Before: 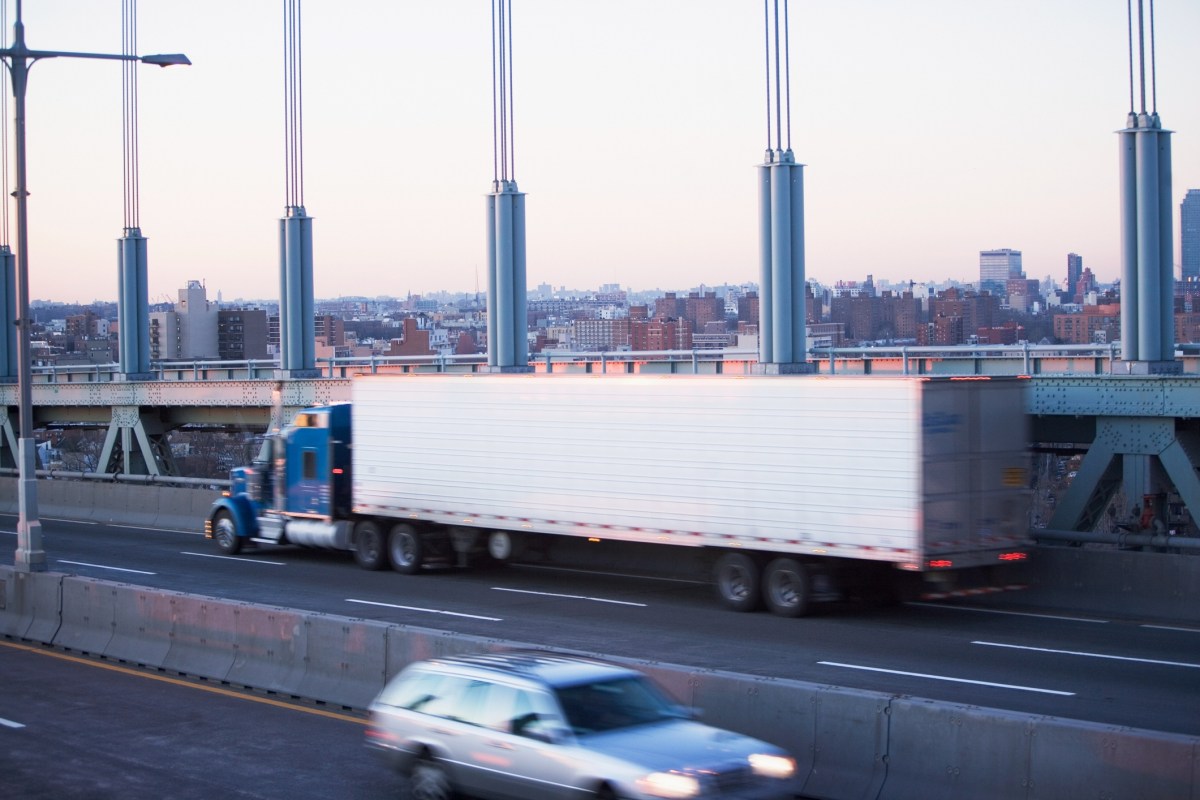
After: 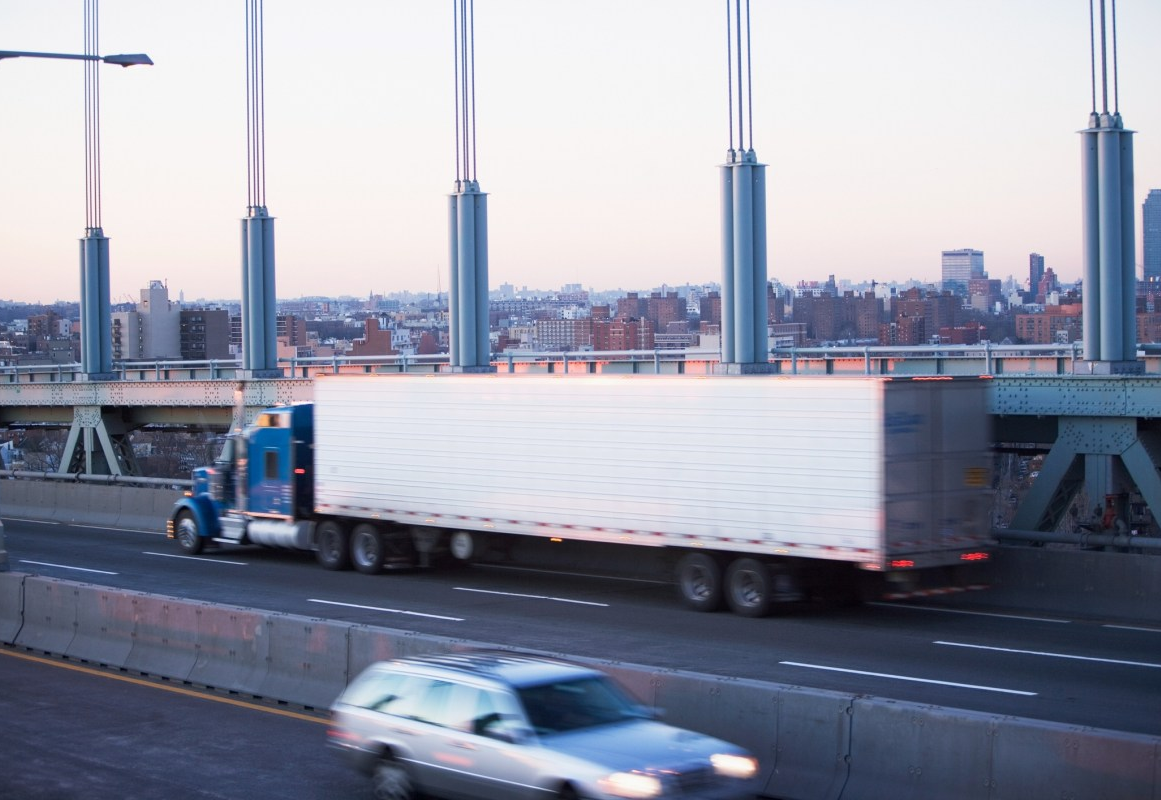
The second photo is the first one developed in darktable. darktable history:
crop and rotate: left 3.25%
